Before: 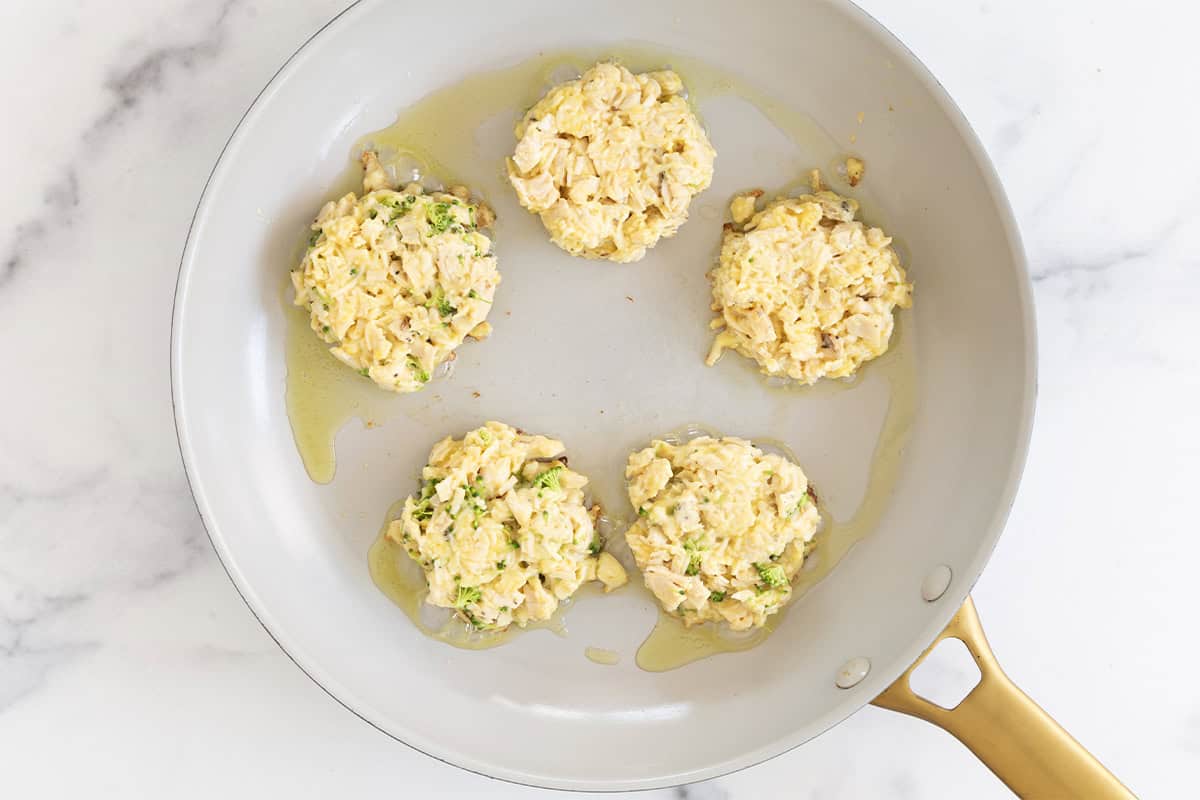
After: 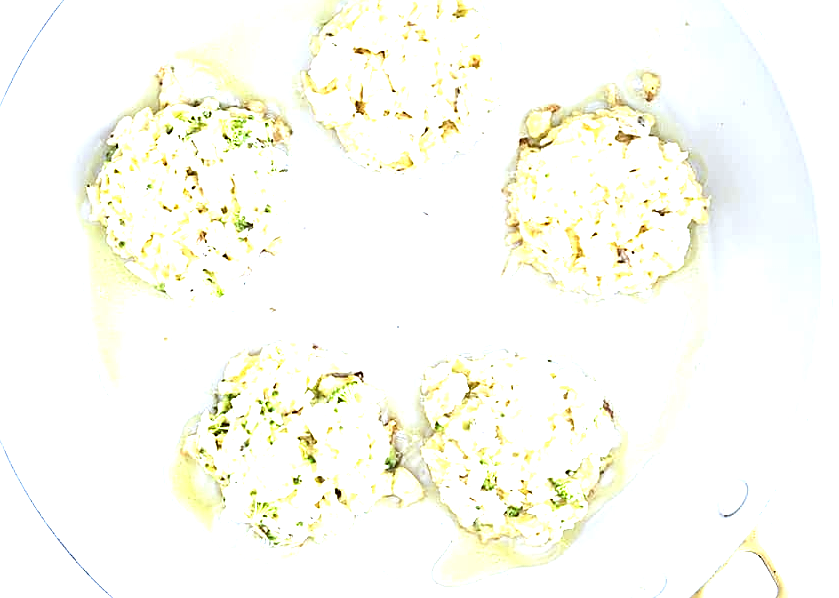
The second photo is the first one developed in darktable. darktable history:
exposure: black level correction 0, exposure 0.9 EV, compensate highlight preservation false
white balance: red 0.871, blue 1.249
sharpen: on, module defaults
crop and rotate: left 17.046%, top 10.659%, right 12.989%, bottom 14.553%
tone equalizer: -8 EV -0.75 EV, -7 EV -0.7 EV, -6 EV -0.6 EV, -5 EV -0.4 EV, -3 EV 0.4 EV, -2 EV 0.6 EV, -1 EV 0.7 EV, +0 EV 0.75 EV, edges refinement/feathering 500, mask exposure compensation -1.57 EV, preserve details no
